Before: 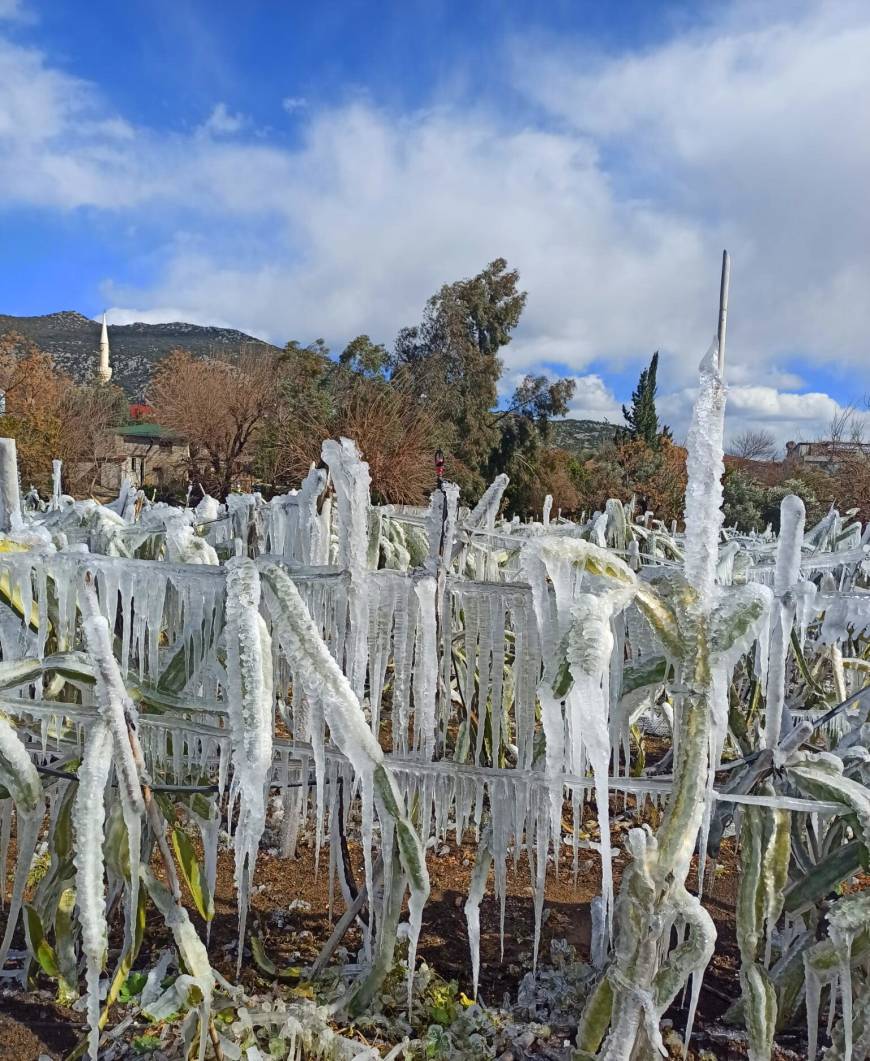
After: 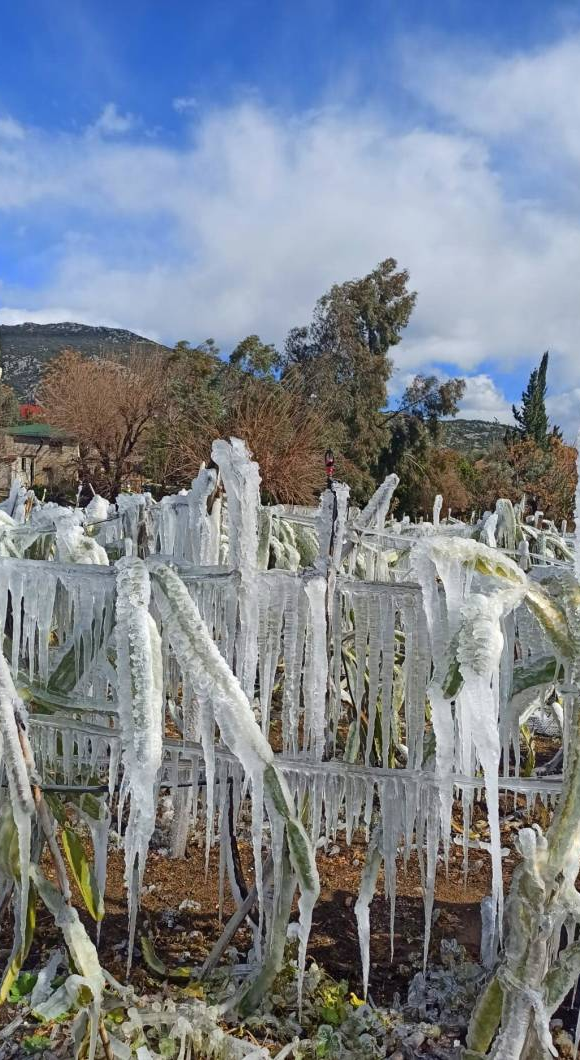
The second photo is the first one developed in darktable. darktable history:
crop and rotate: left 12.858%, right 20.438%
